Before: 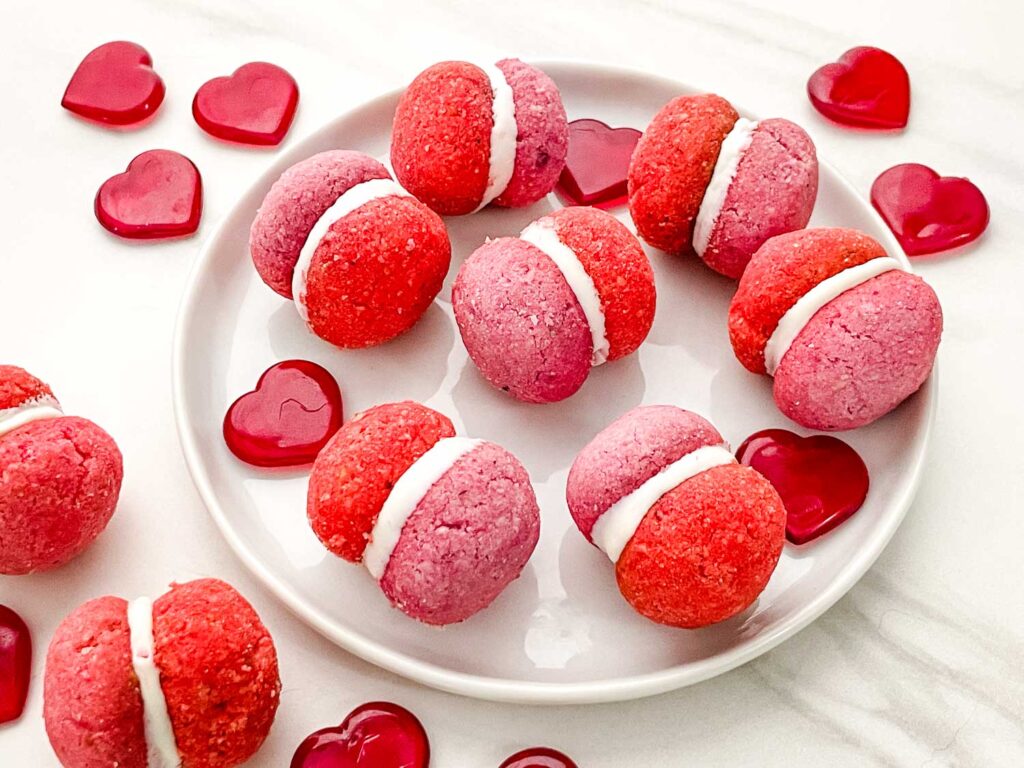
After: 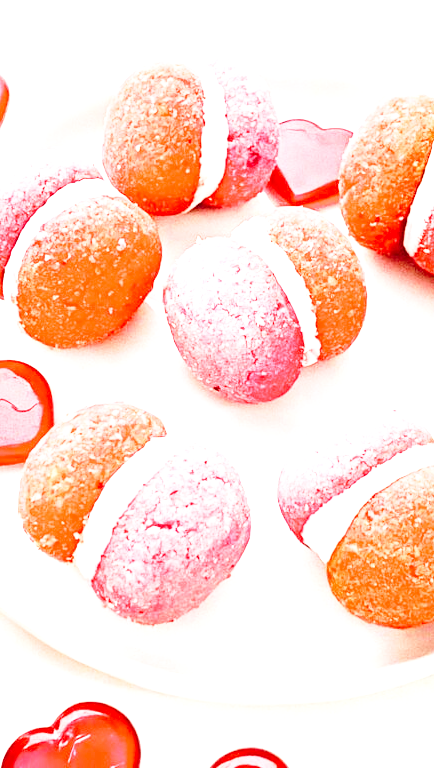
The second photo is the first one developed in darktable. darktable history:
crop: left 28.313%, right 29.251%
base curve: curves: ch0 [(0, 0) (0.028, 0.03) (0.121, 0.232) (0.46, 0.748) (0.859, 0.968) (1, 1)], preserve colors none
exposure: black level correction 0, exposure 1.567 EV, compensate highlight preservation false
